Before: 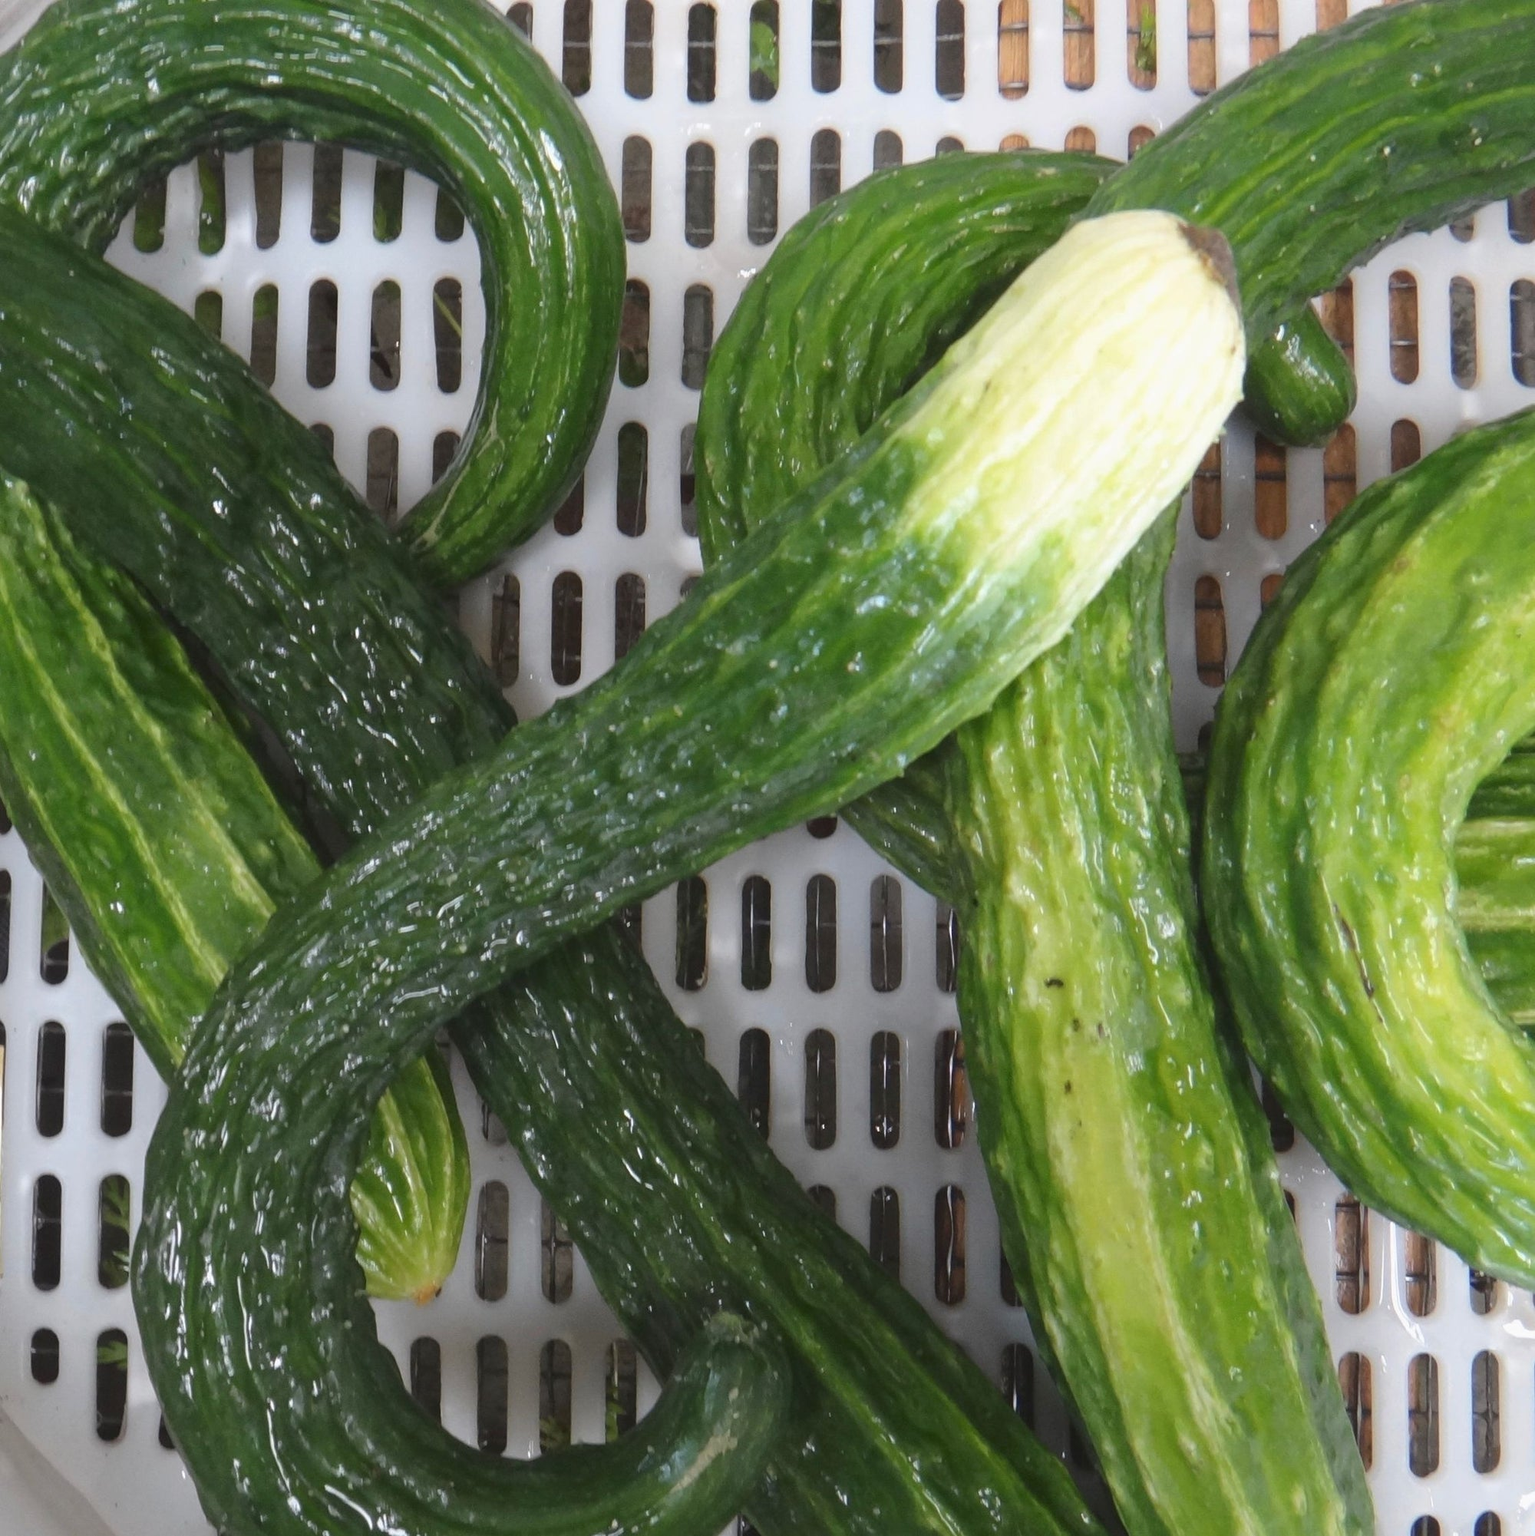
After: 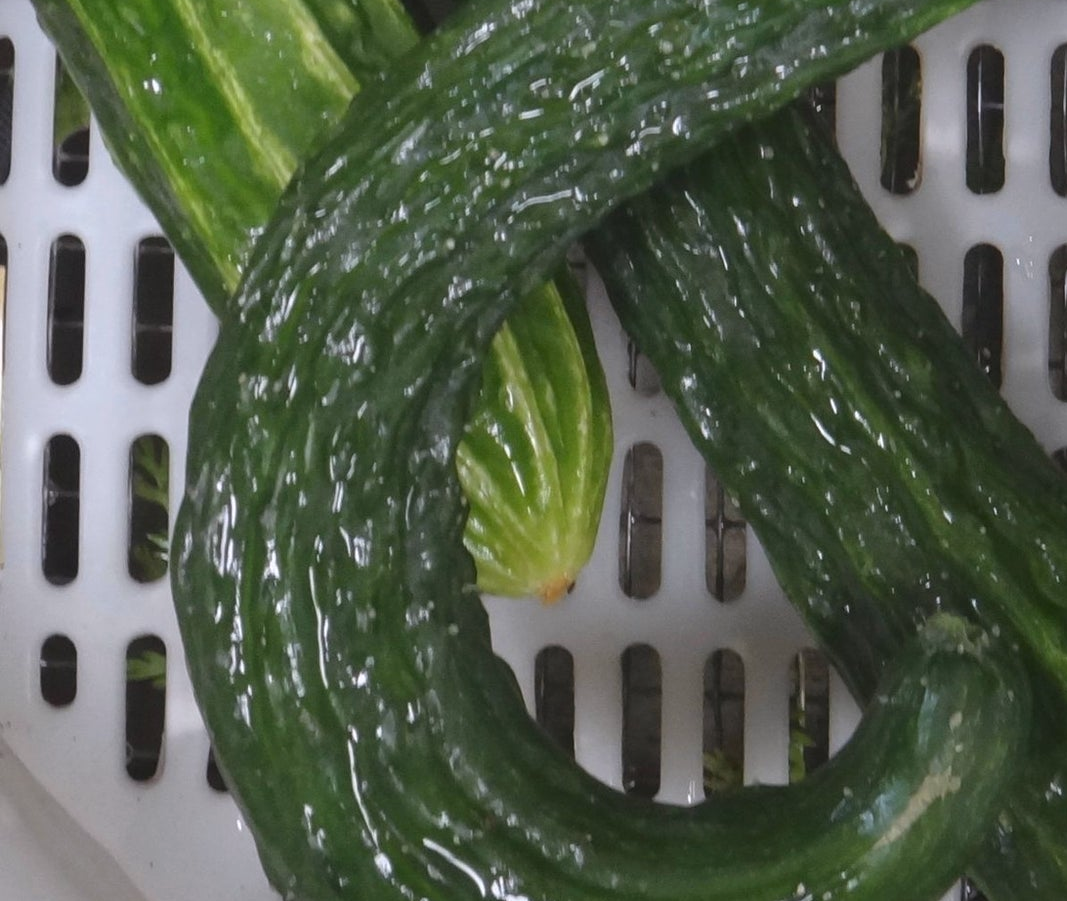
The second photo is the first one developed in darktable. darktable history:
white balance: red 1.009, blue 1.027
crop and rotate: top 54.778%, right 46.61%, bottom 0.159%
